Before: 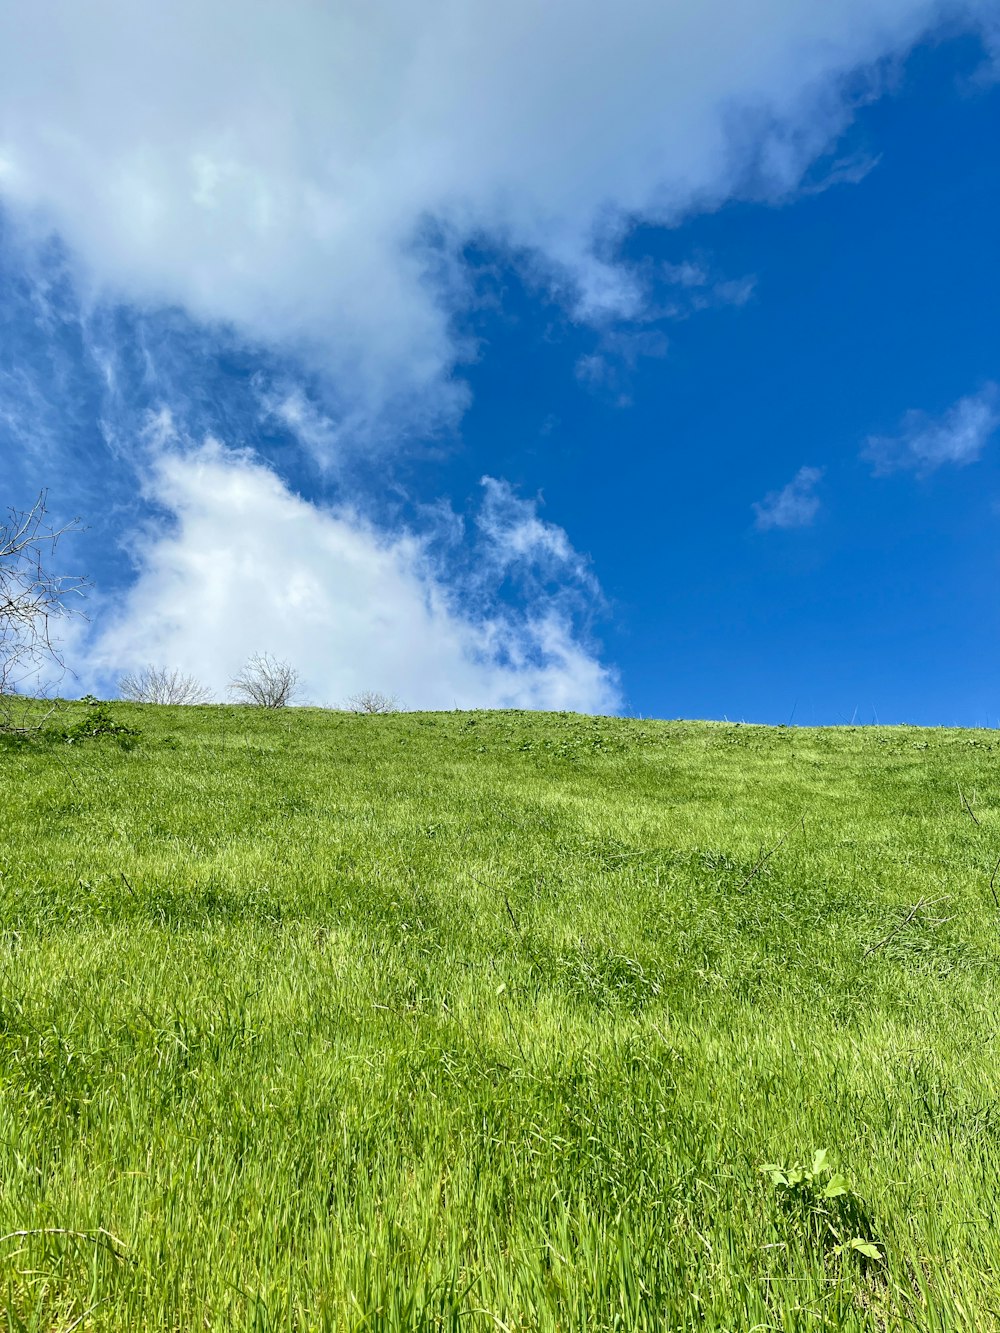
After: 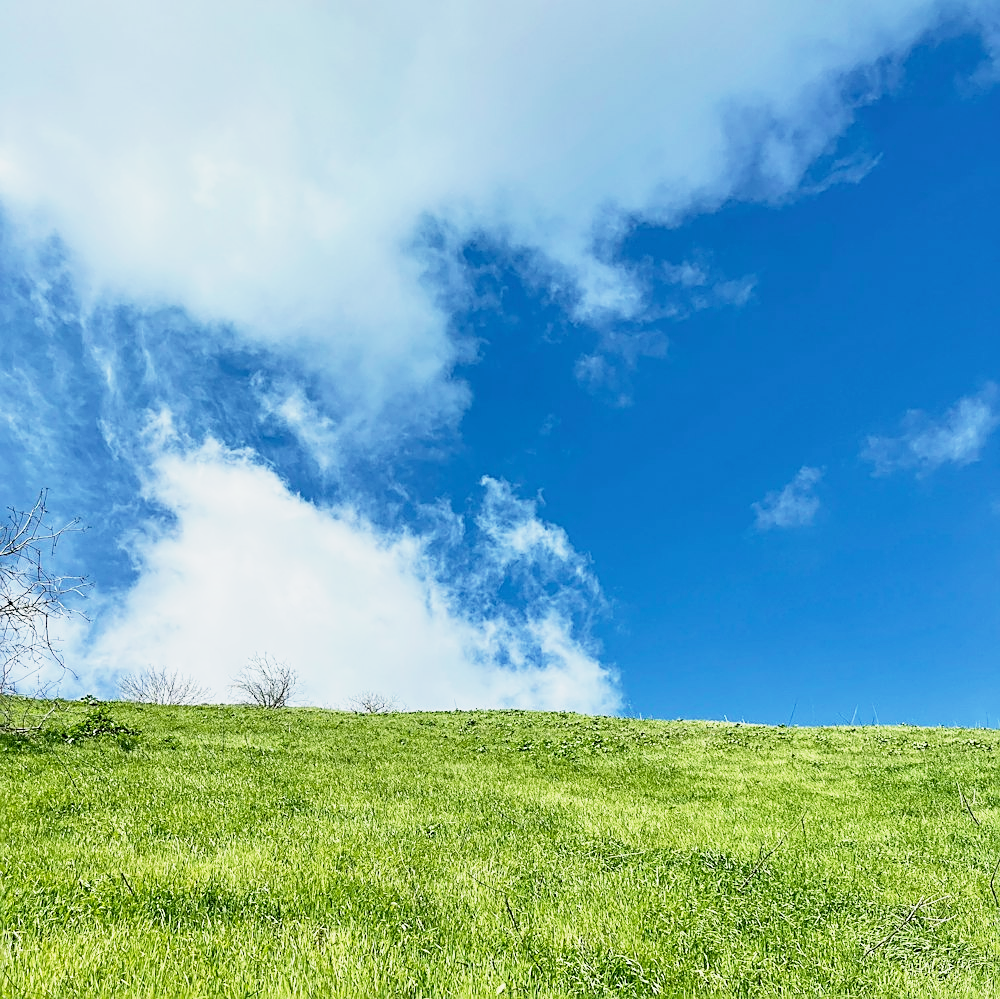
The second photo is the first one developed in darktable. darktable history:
sharpen: on, module defaults
crop: bottom 24.99%
base curve: curves: ch0 [(0, 0) (0.088, 0.125) (0.176, 0.251) (0.354, 0.501) (0.613, 0.749) (1, 0.877)], preserve colors none
contrast brightness saturation: contrast 0.109, saturation -0.151
